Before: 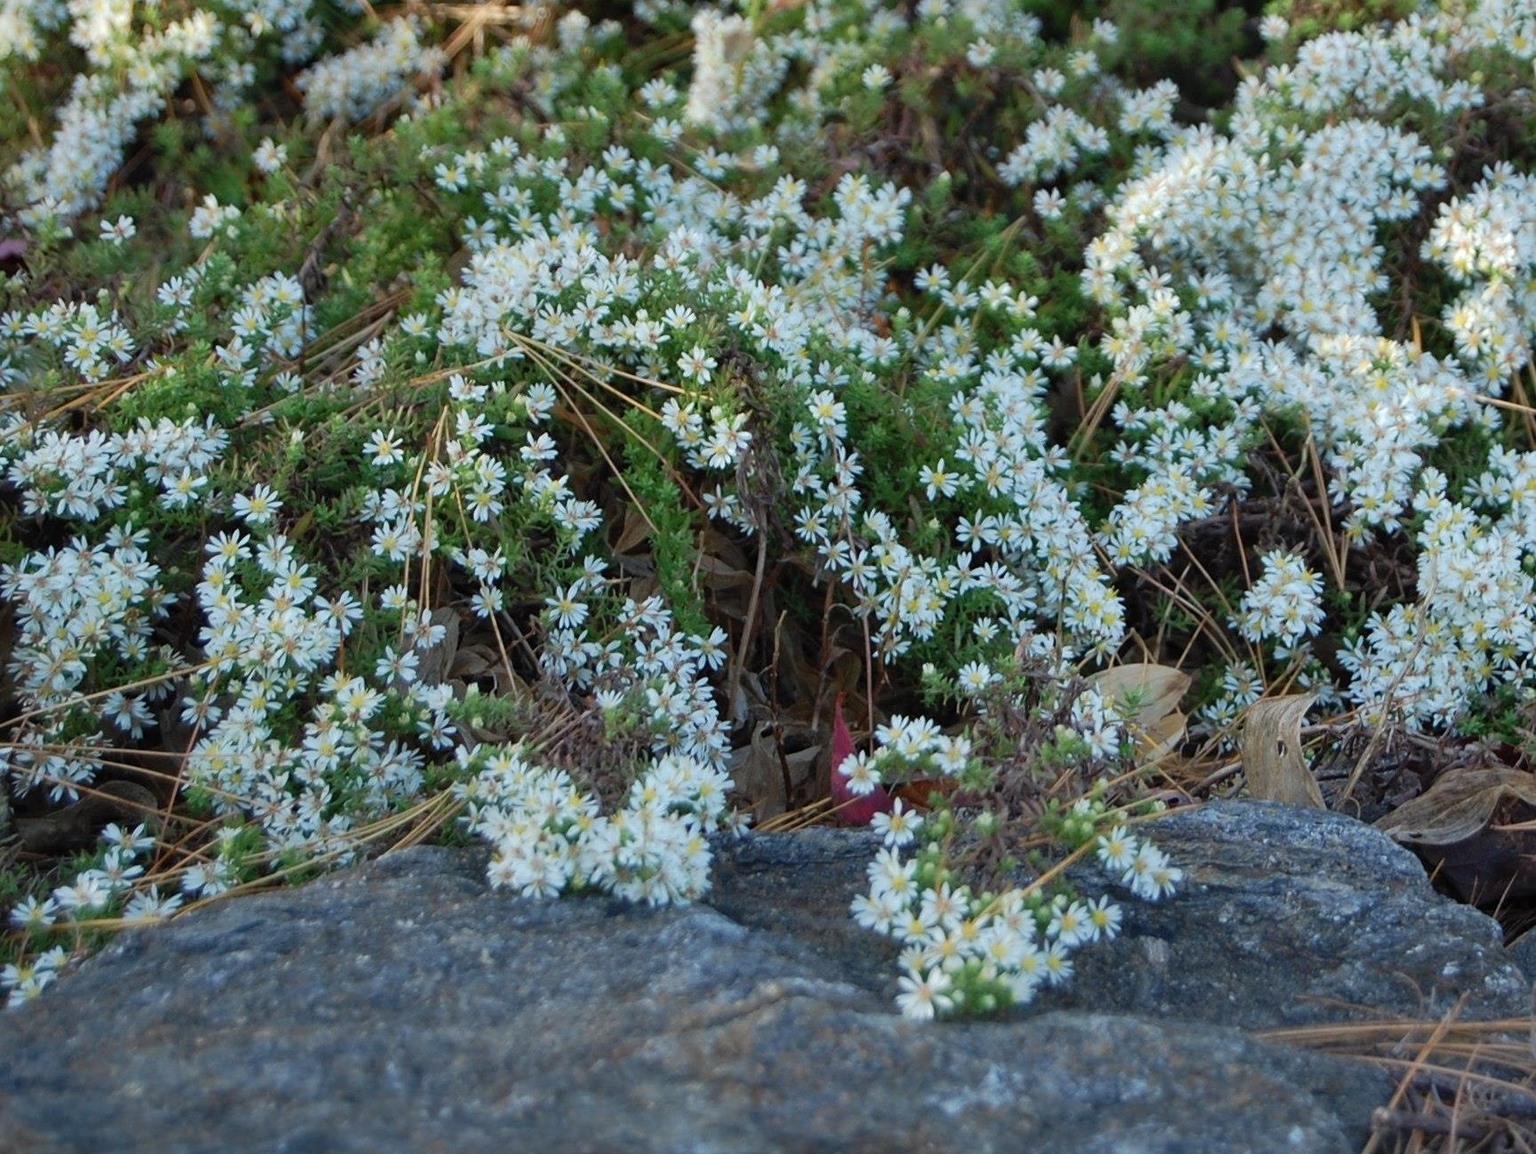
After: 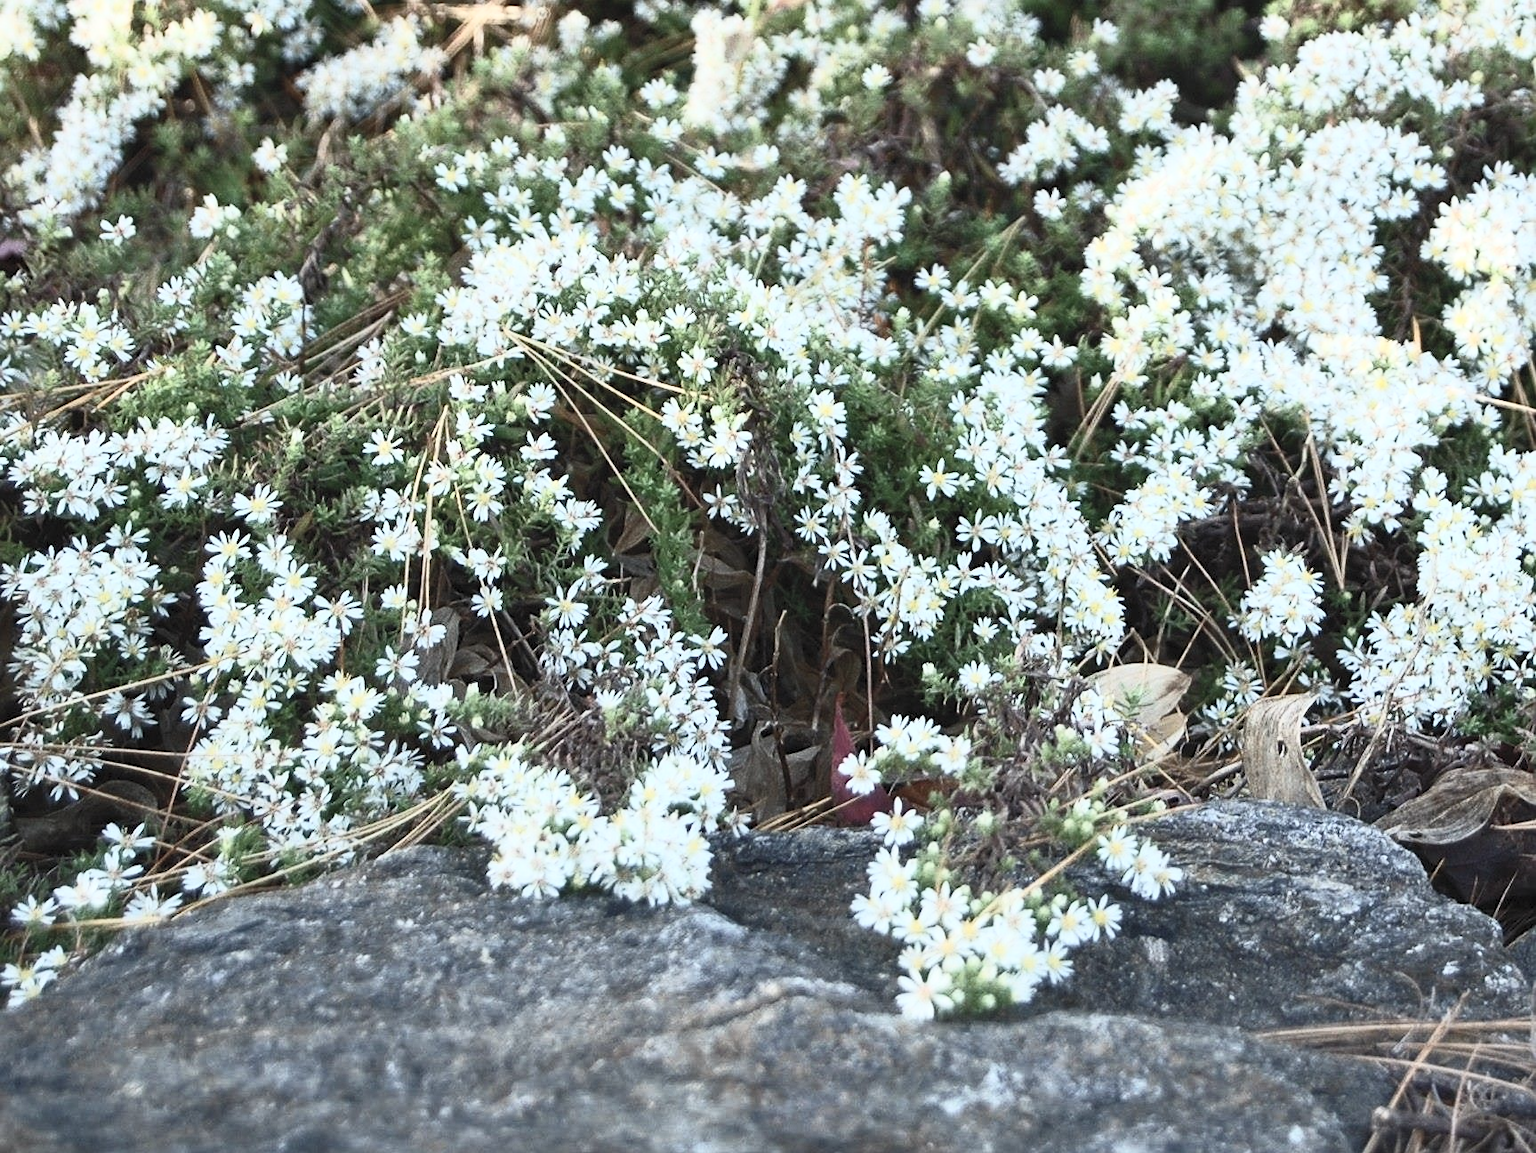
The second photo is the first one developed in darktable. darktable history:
contrast brightness saturation: contrast 0.57, brightness 0.57, saturation -0.34
sharpen: radius 1.272, amount 0.305, threshold 0
